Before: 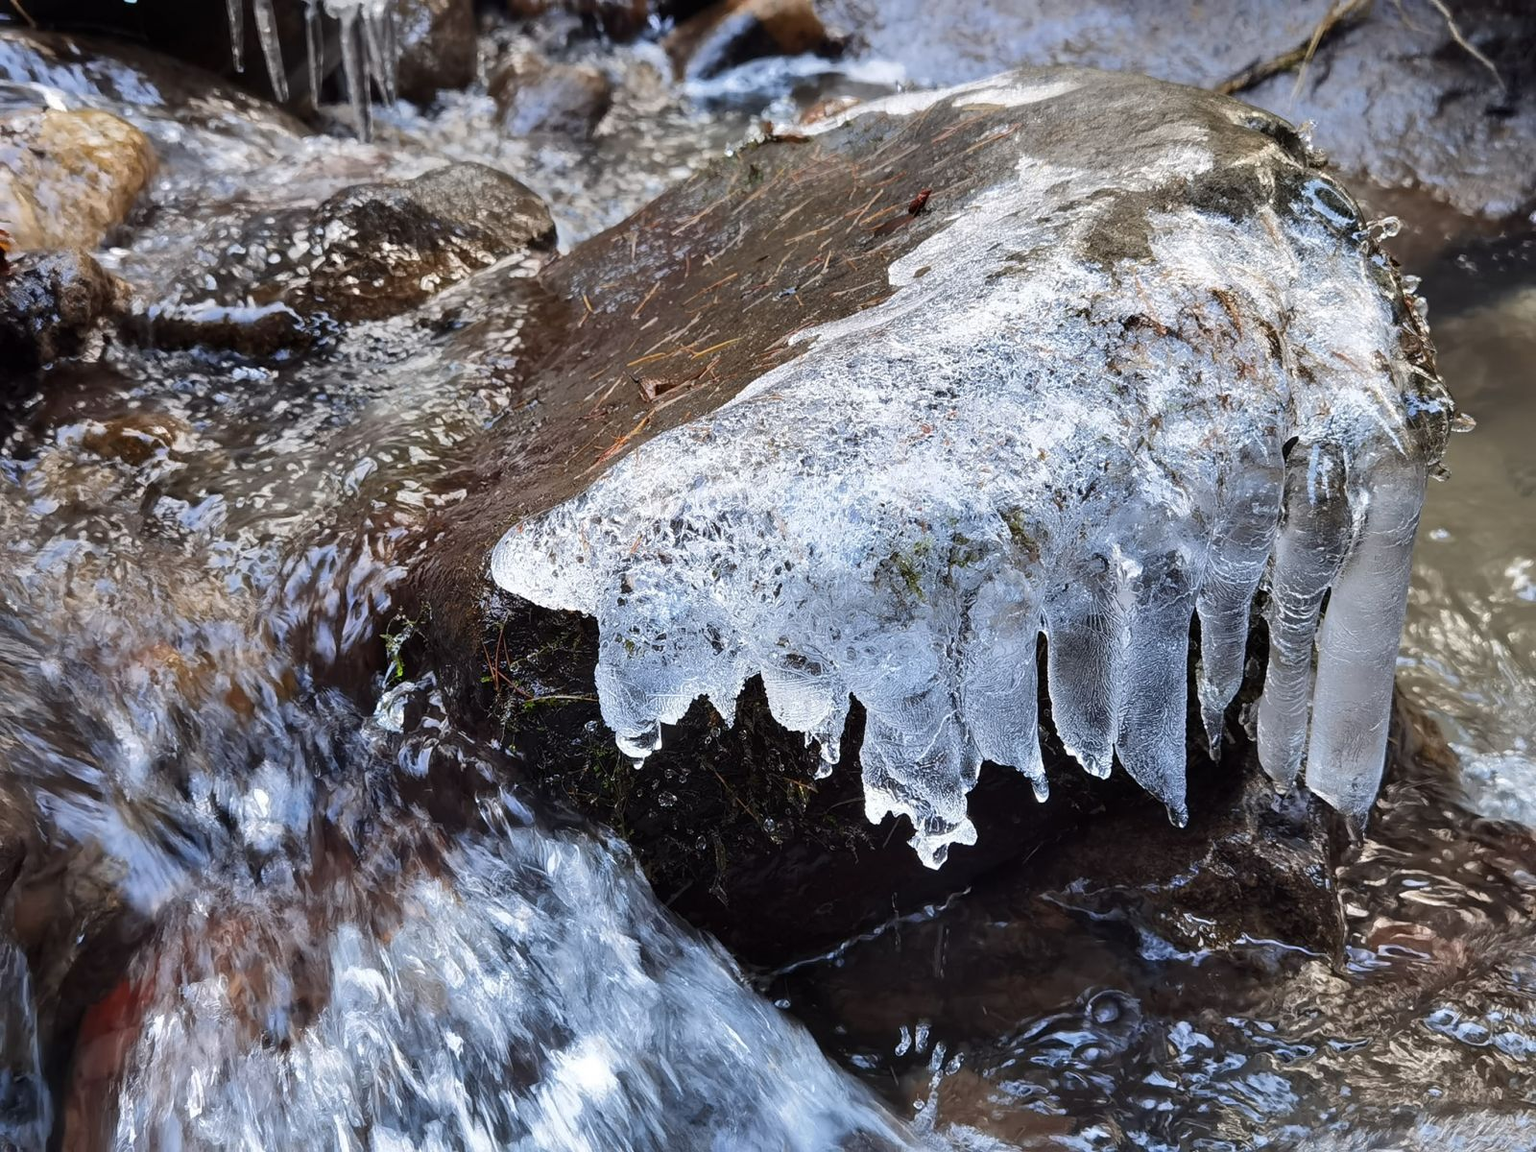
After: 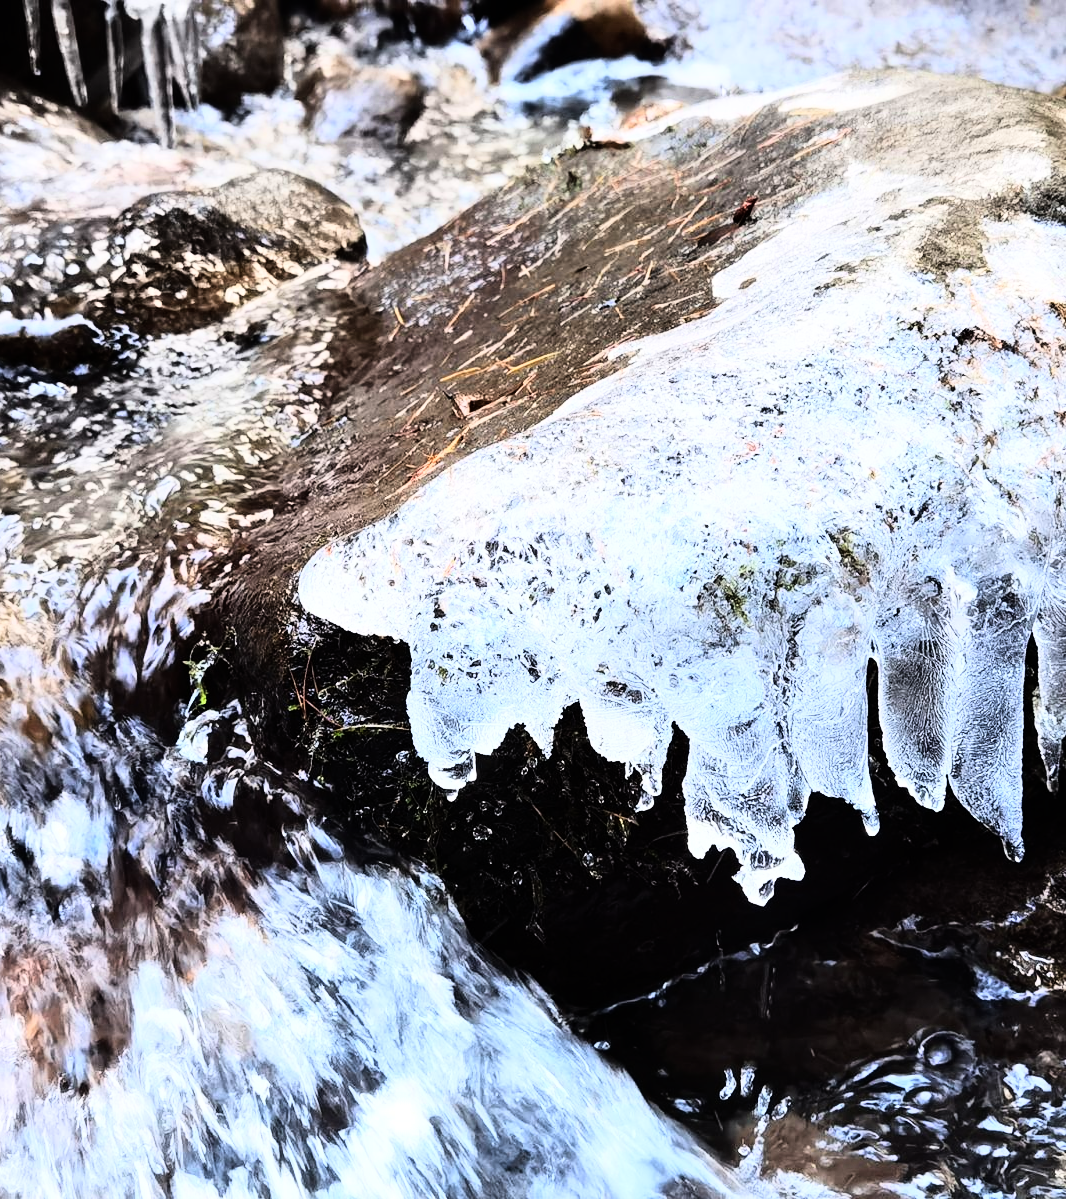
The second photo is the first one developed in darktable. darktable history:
rgb curve: curves: ch0 [(0, 0) (0.21, 0.15) (0.24, 0.21) (0.5, 0.75) (0.75, 0.96) (0.89, 0.99) (1, 1)]; ch1 [(0, 0.02) (0.21, 0.13) (0.25, 0.2) (0.5, 0.67) (0.75, 0.9) (0.89, 0.97) (1, 1)]; ch2 [(0, 0.02) (0.21, 0.13) (0.25, 0.2) (0.5, 0.67) (0.75, 0.9) (0.89, 0.97) (1, 1)], compensate middle gray true
crop and rotate: left 13.409%, right 19.924%
